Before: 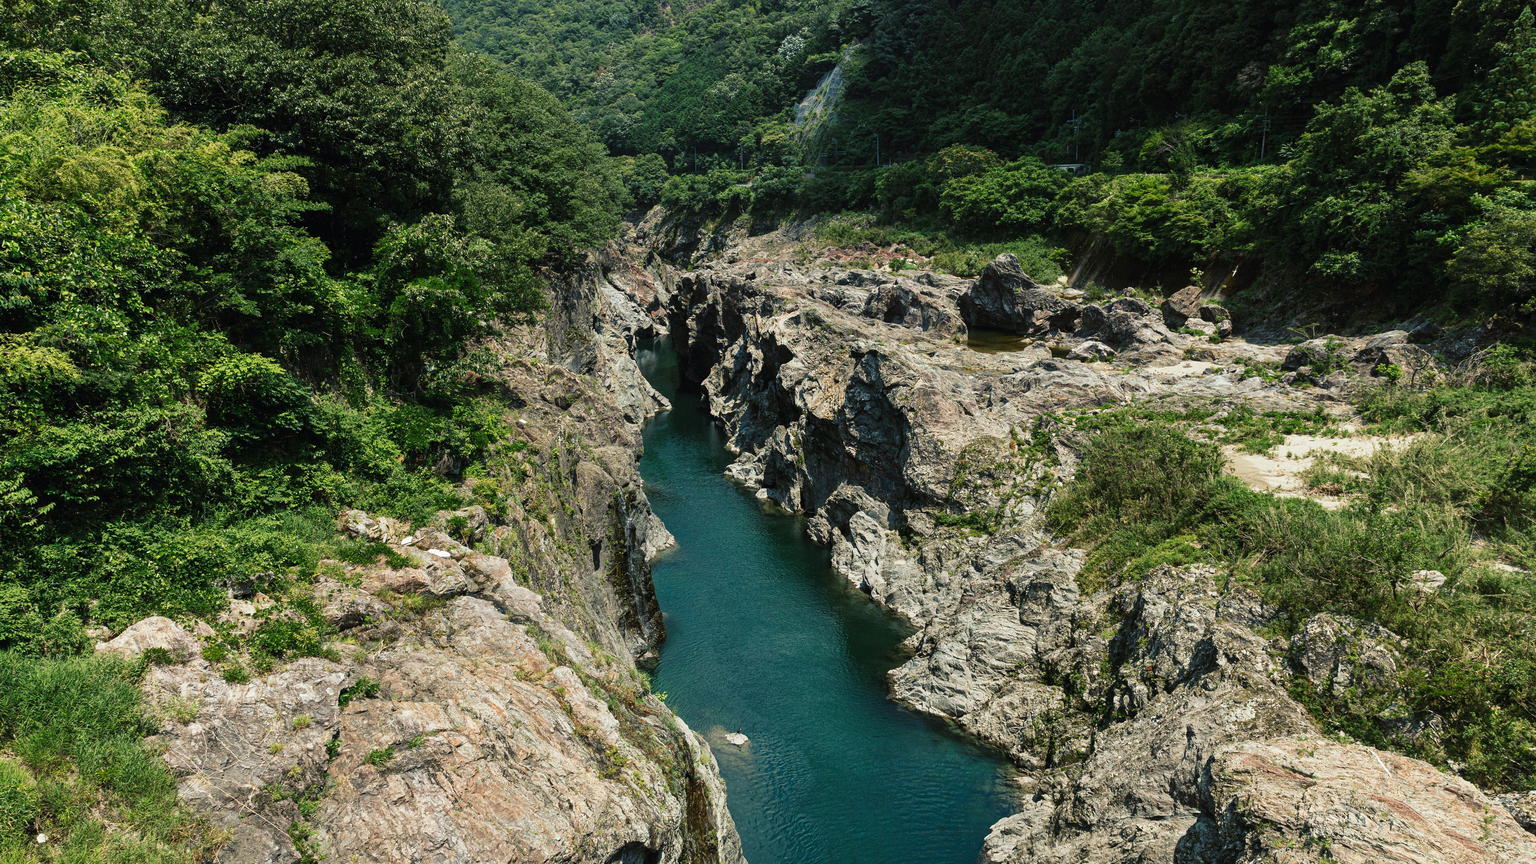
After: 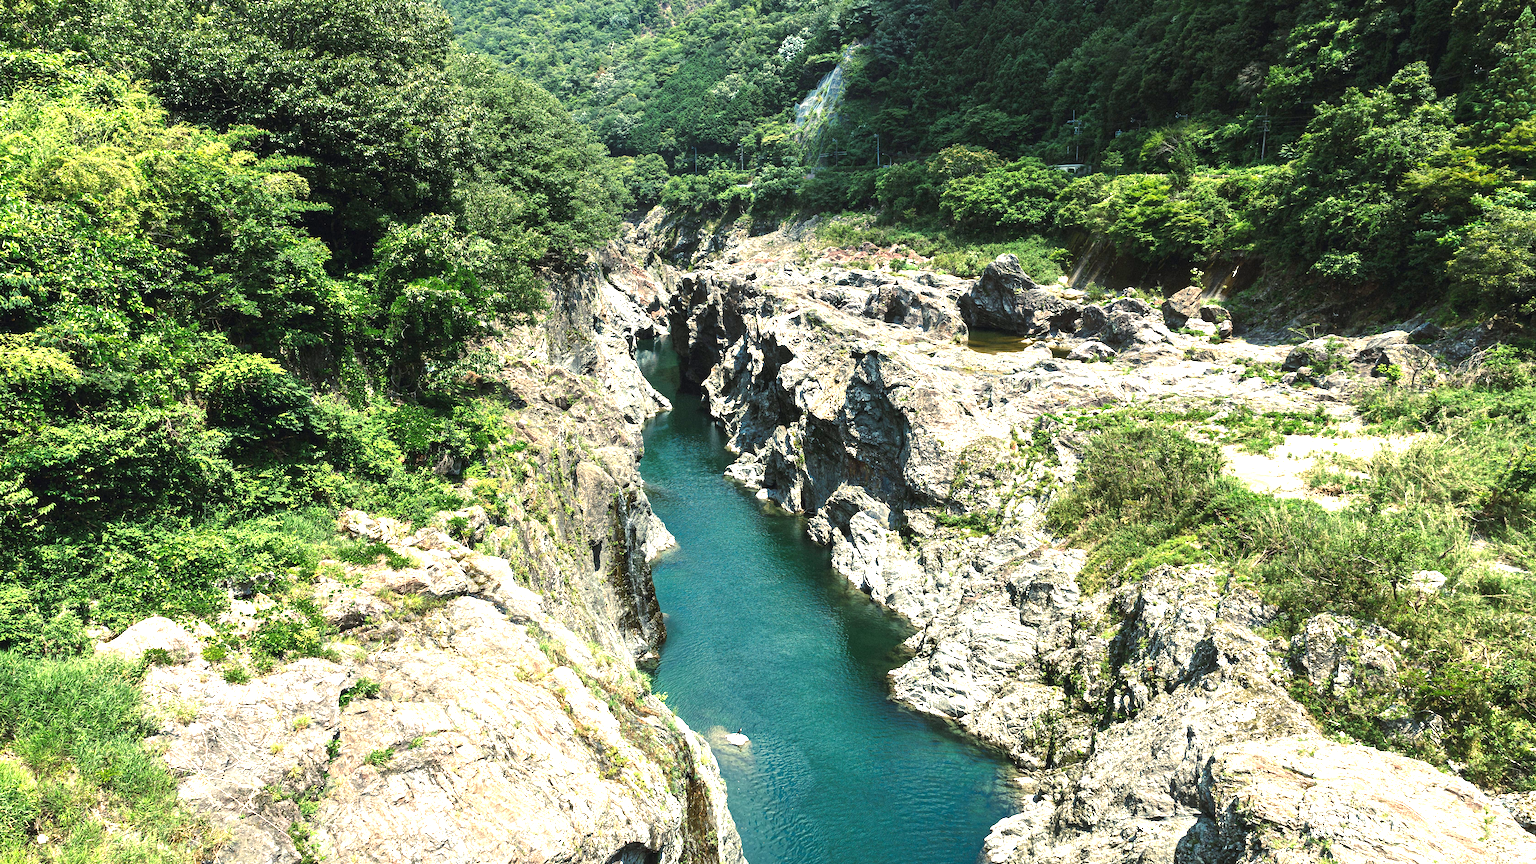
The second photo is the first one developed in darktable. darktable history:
exposure: exposure 1.497 EV, compensate highlight preservation false
